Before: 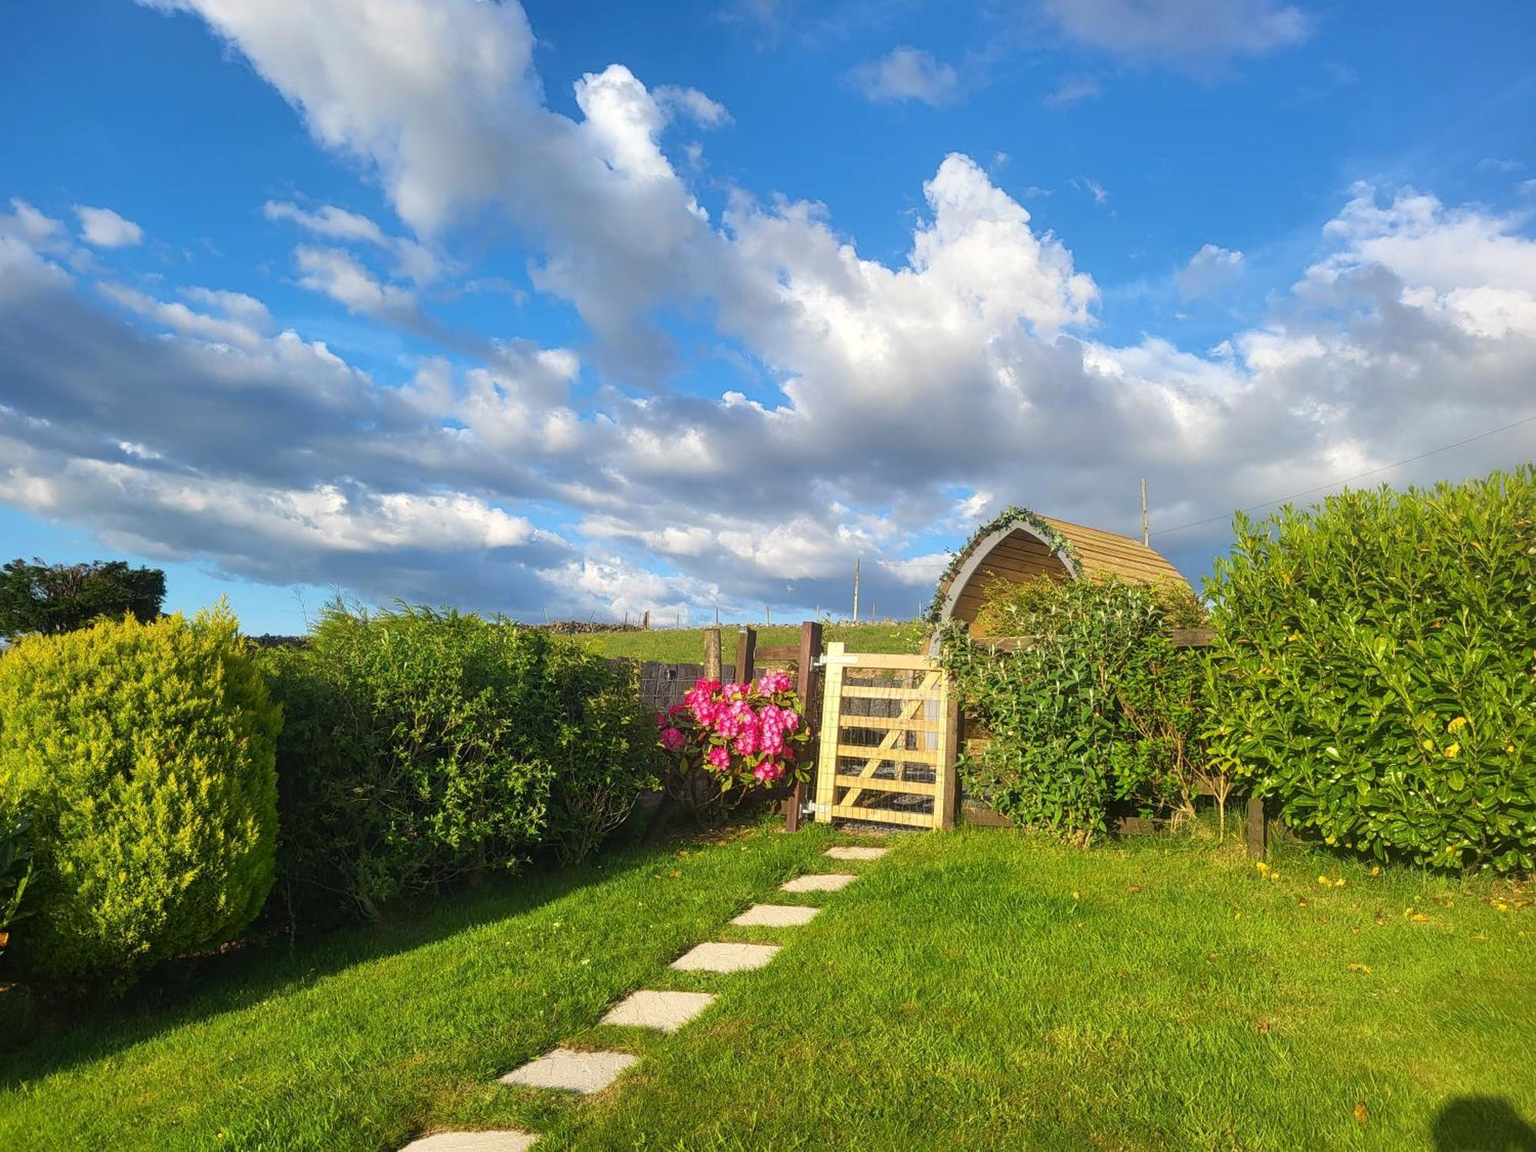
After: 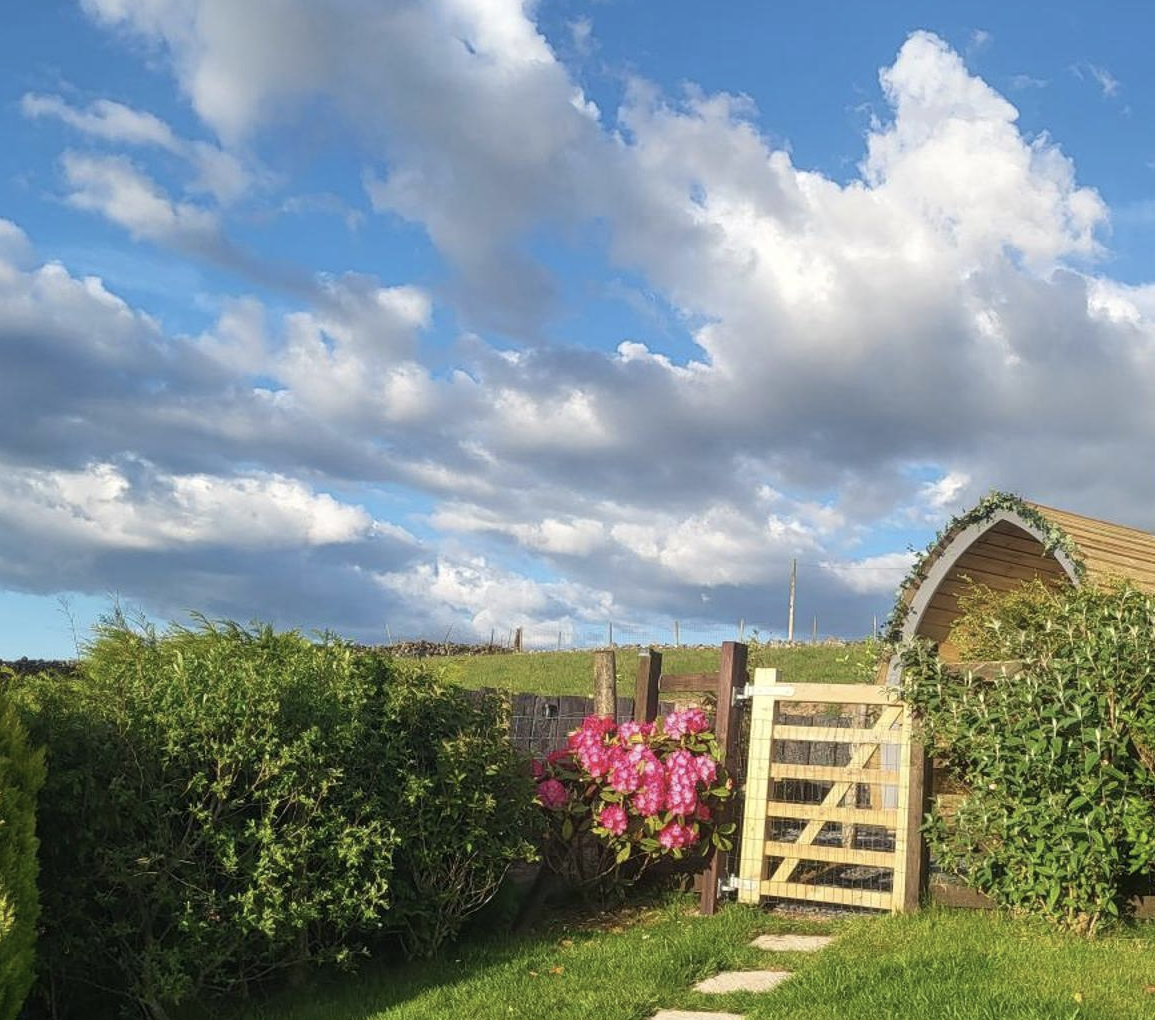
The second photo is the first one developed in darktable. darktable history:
color correction: highlights b* -0.03, saturation 0.786
crop: left 16.189%, top 11.205%, right 26.058%, bottom 20.781%
